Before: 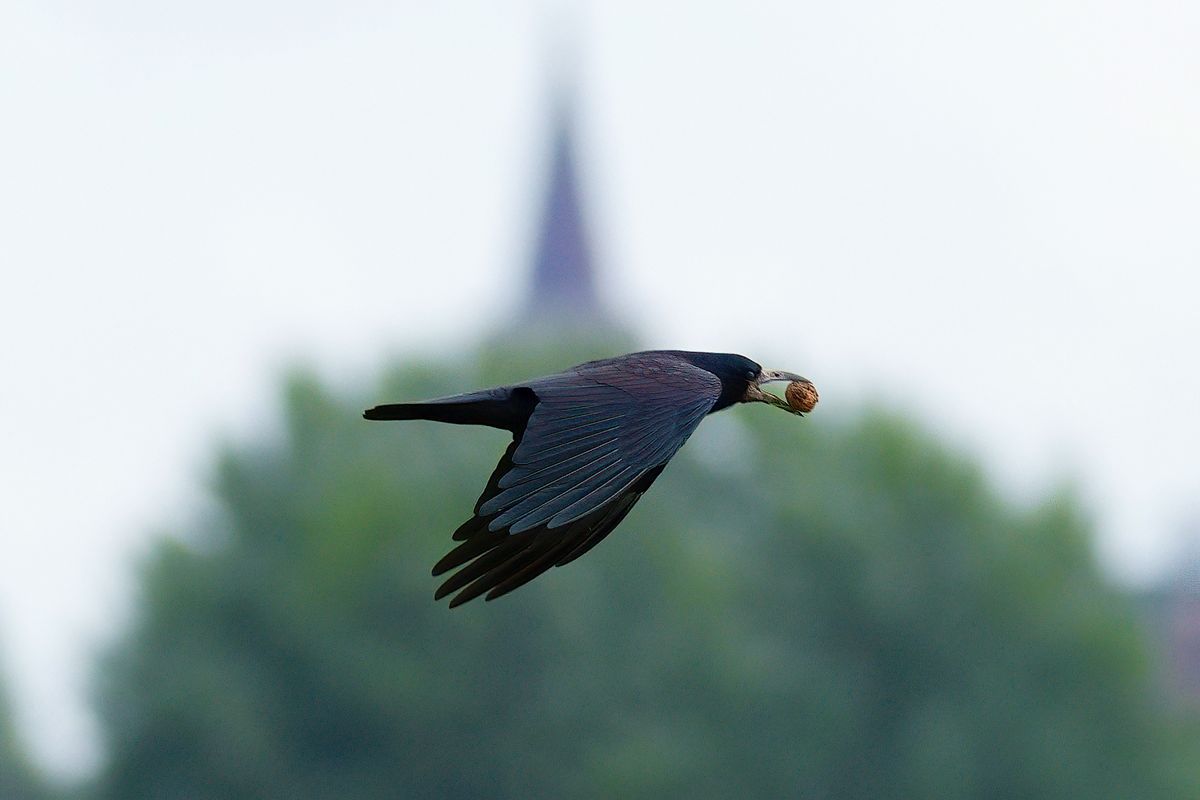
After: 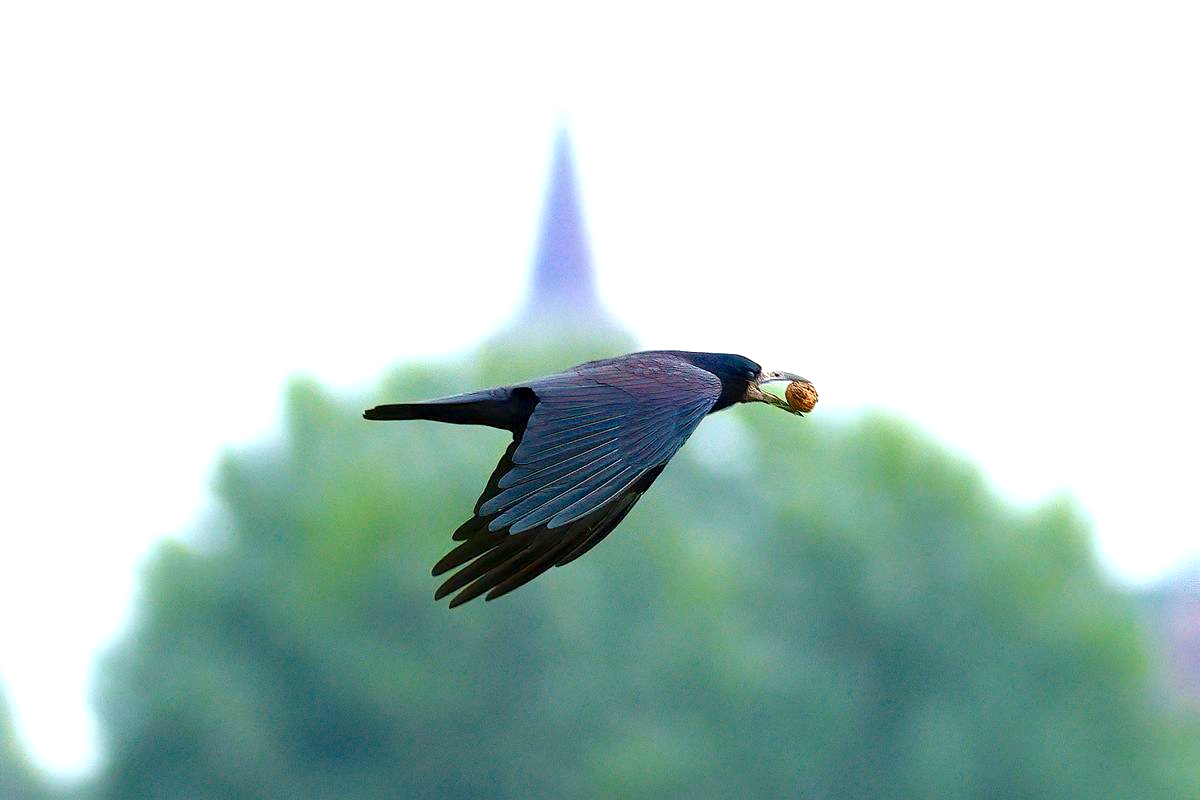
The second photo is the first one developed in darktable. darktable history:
color balance rgb: linear chroma grading › shadows -8%, linear chroma grading › global chroma 10%, perceptual saturation grading › global saturation 2%, perceptual saturation grading › highlights -2%, perceptual saturation grading › mid-tones 4%, perceptual saturation grading › shadows 8%, perceptual brilliance grading › global brilliance 2%, perceptual brilliance grading › highlights -4%, global vibrance 16%, saturation formula JzAzBz (2021)
exposure: black level correction 0.001, exposure 0.5 EV, compensate exposure bias true, compensate highlight preservation false
